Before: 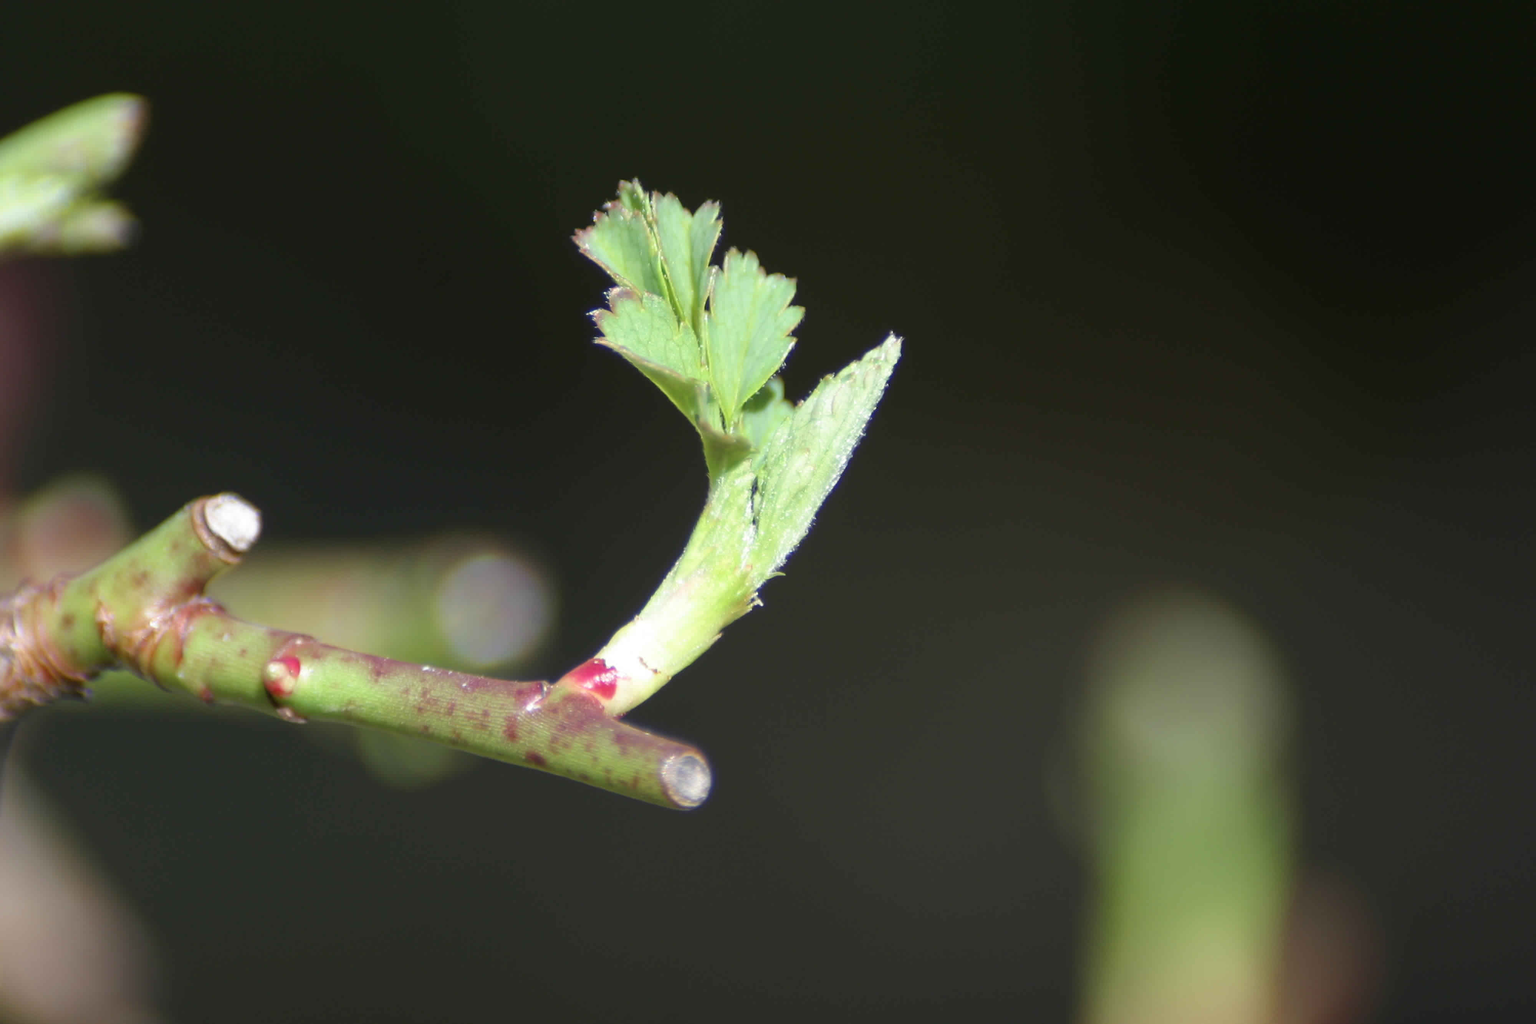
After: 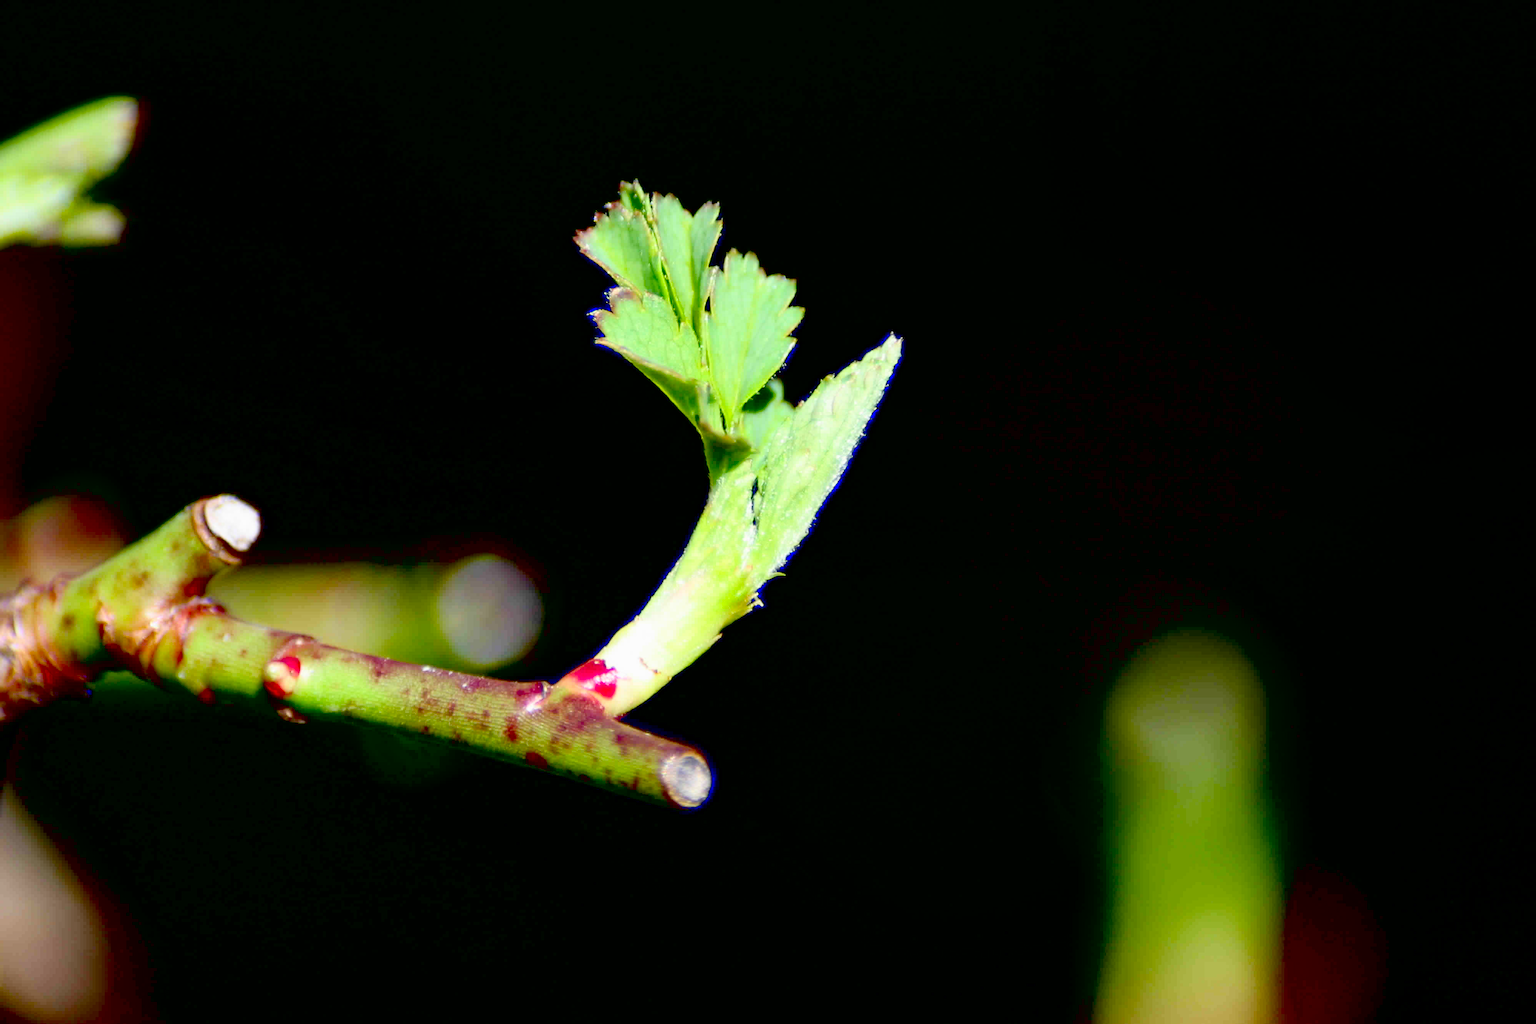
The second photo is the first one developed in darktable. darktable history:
contrast brightness saturation: contrast 0.23, brightness 0.1, saturation 0.29
exposure: black level correction 0.1, exposure -0.092 EV, compensate highlight preservation false
